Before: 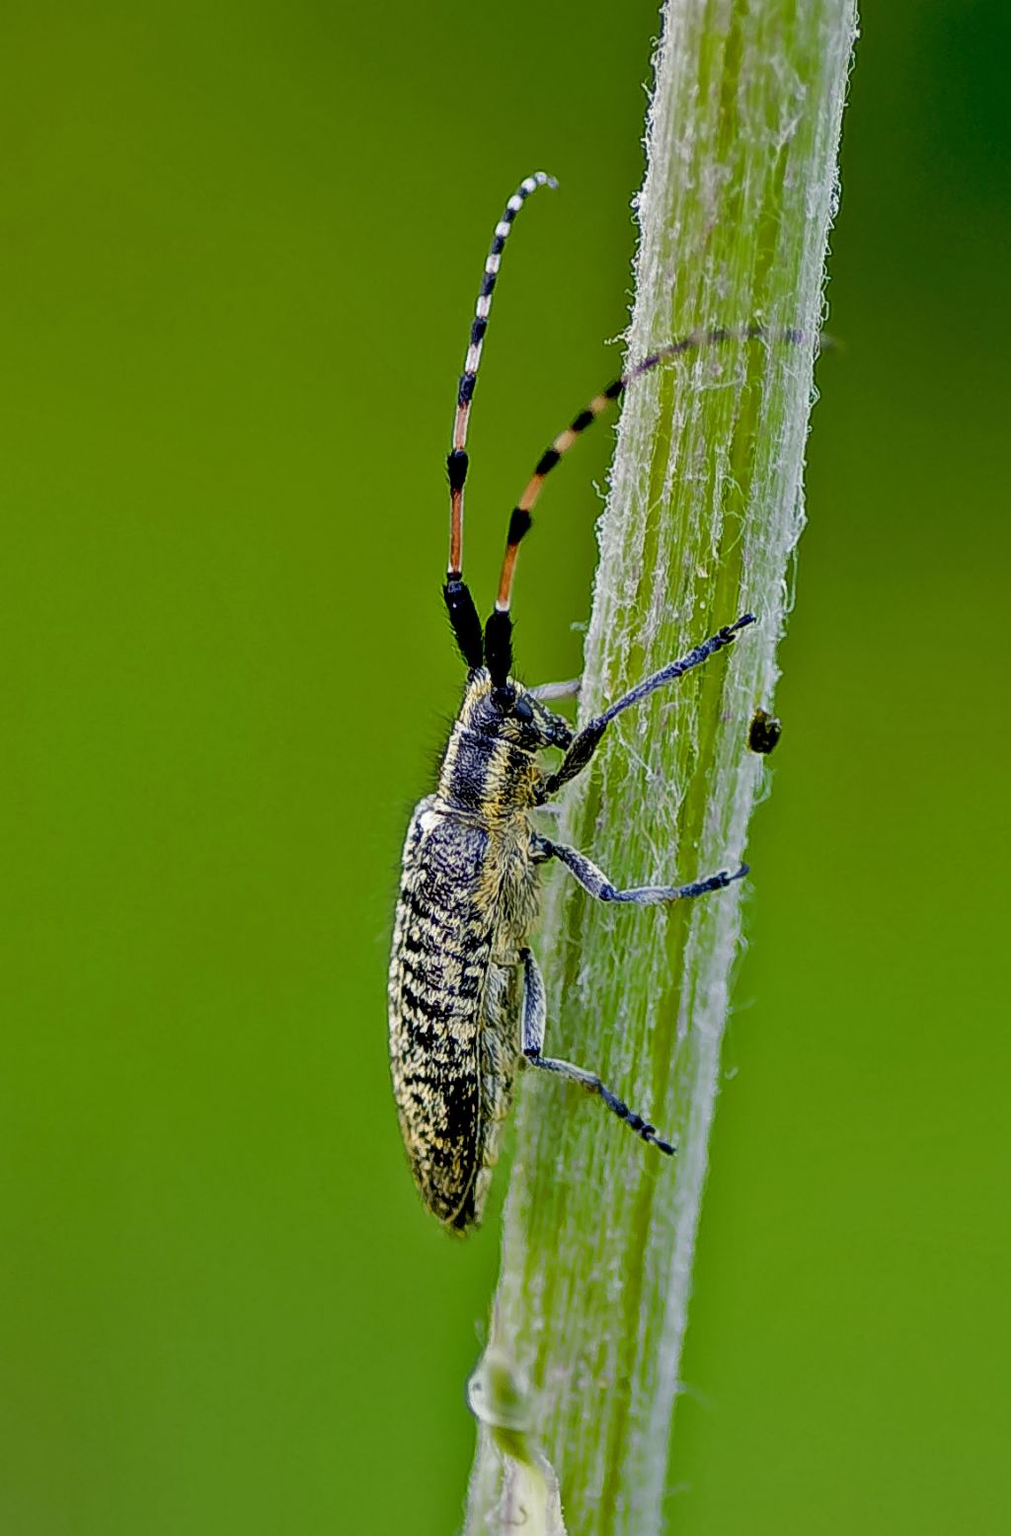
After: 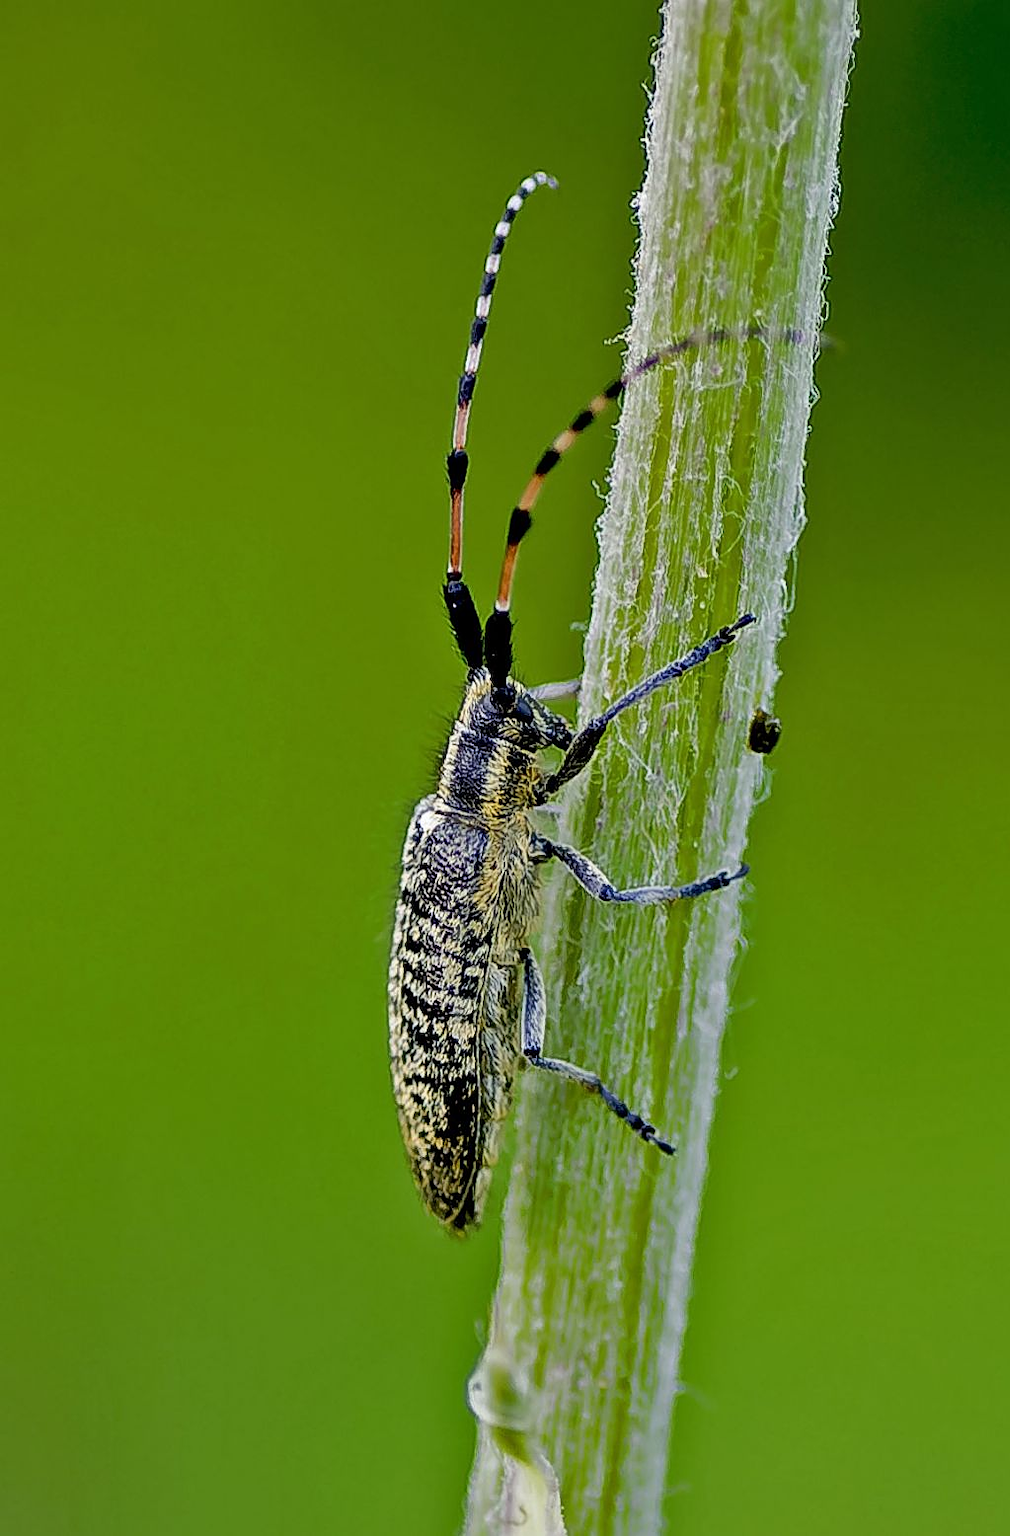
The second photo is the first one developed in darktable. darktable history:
exposure: compensate highlight preservation false
sharpen: radius 1.014
